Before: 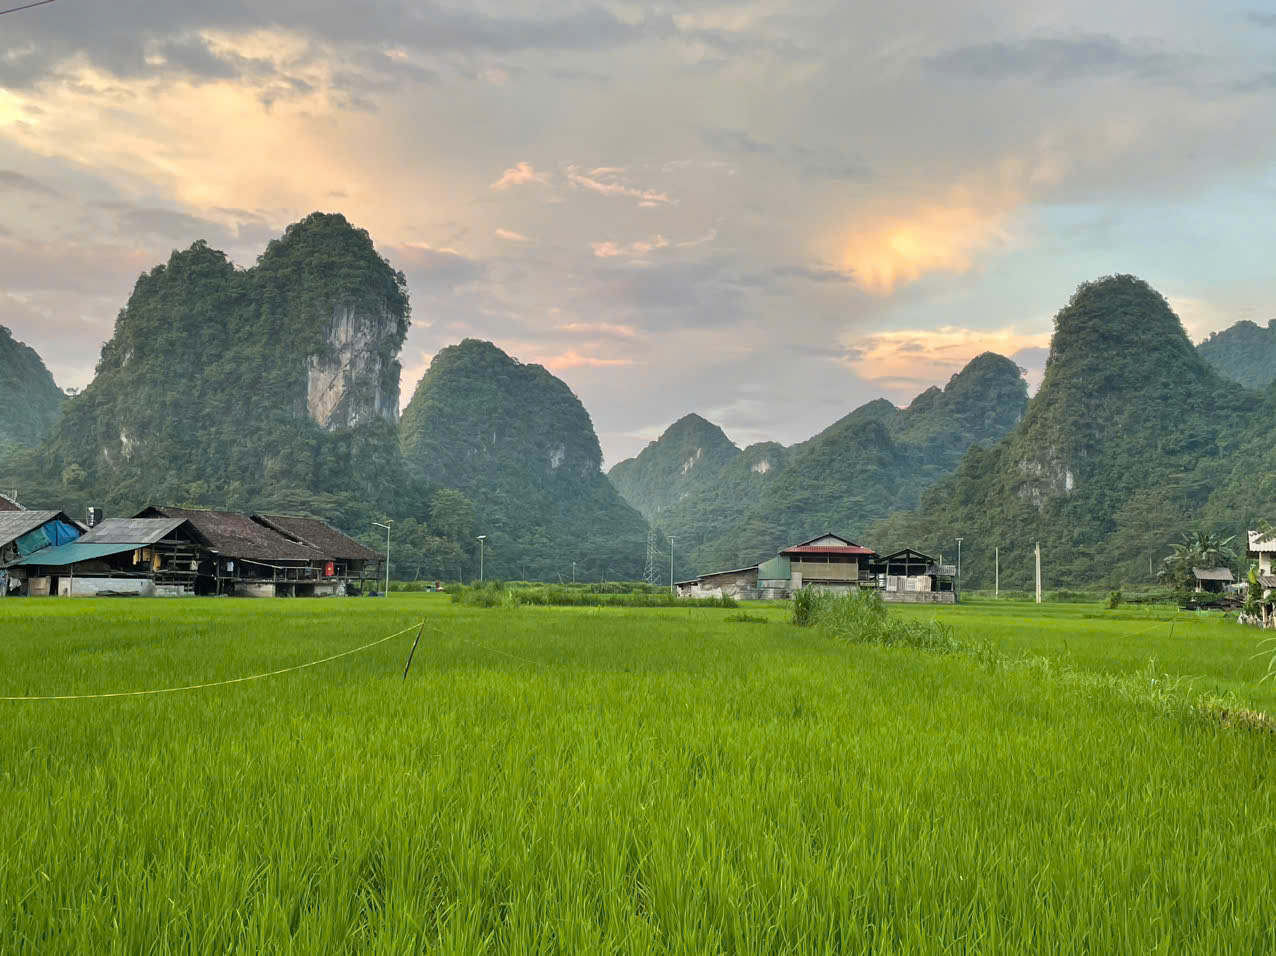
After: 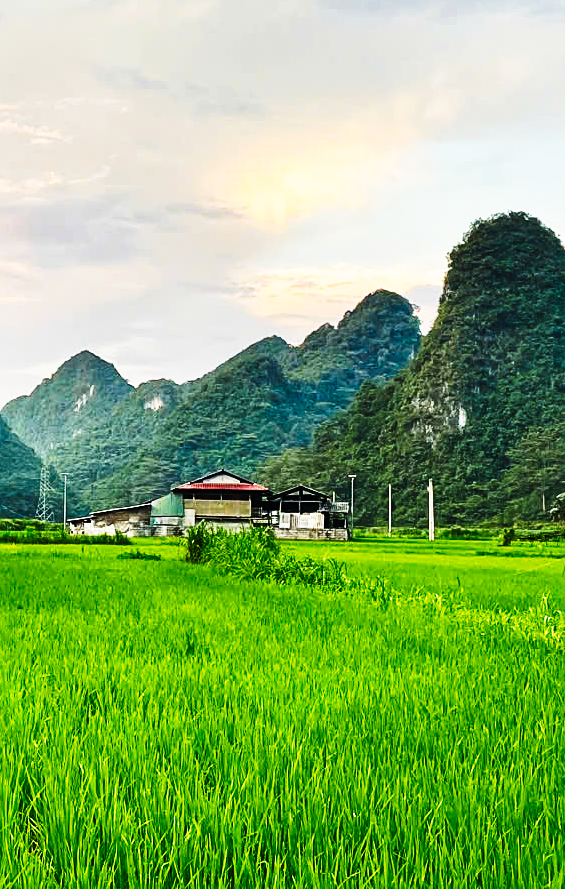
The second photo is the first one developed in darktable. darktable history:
tone curve: curves: ch0 [(0, 0) (0.003, 0.006) (0.011, 0.008) (0.025, 0.011) (0.044, 0.015) (0.069, 0.019) (0.1, 0.023) (0.136, 0.03) (0.177, 0.042) (0.224, 0.065) (0.277, 0.103) (0.335, 0.177) (0.399, 0.294) (0.468, 0.463) (0.543, 0.639) (0.623, 0.805) (0.709, 0.909) (0.801, 0.967) (0.898, 0.989) (1, 1)], preserve colors none
crop: left 47.628%, top 6.643%, right 7.874%
sharpen: on, module defaults
exposure: compensate highlight preservation false
